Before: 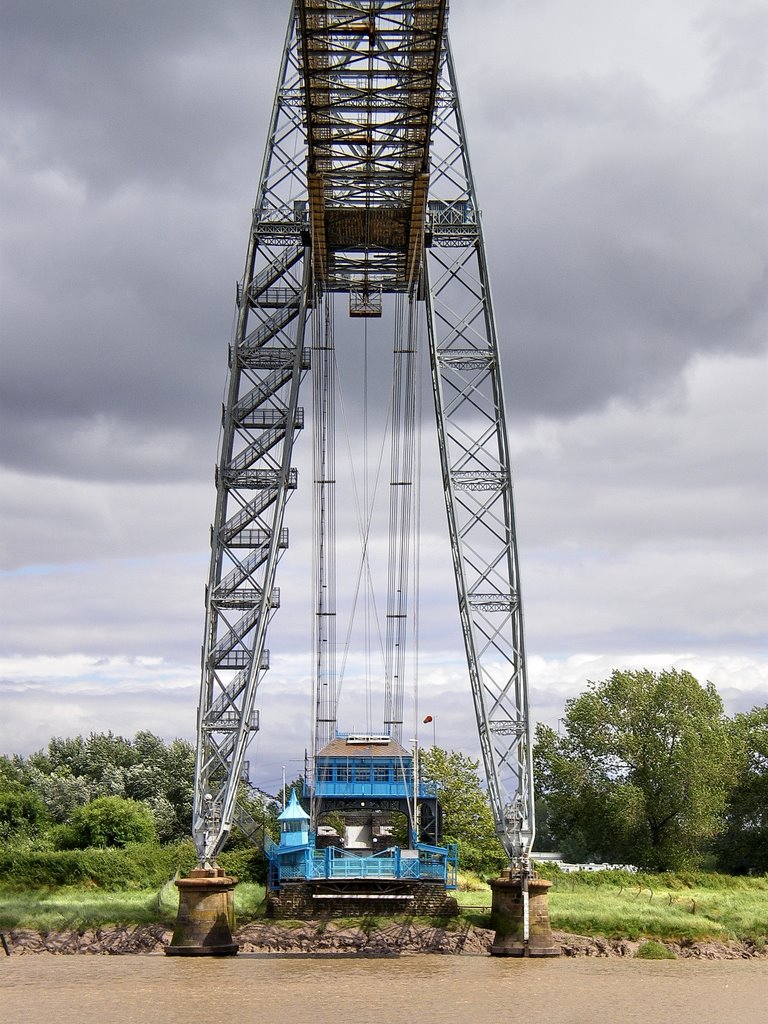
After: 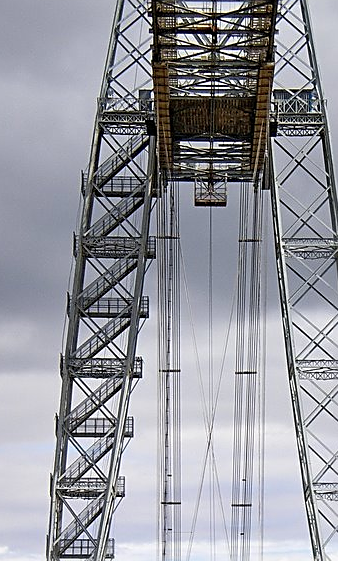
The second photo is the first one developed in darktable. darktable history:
sharpen: radius 1.967
crop: left 20.248%, top 10.86%, right 35.675%, bottom 34.321%
